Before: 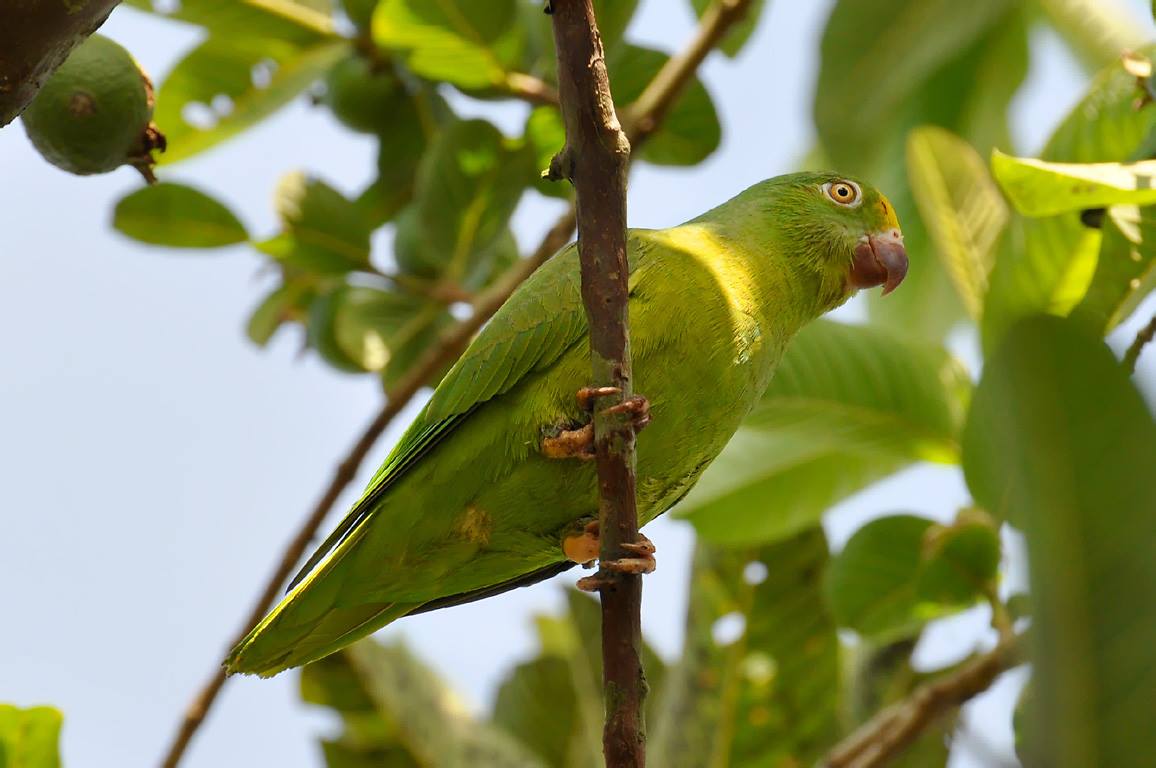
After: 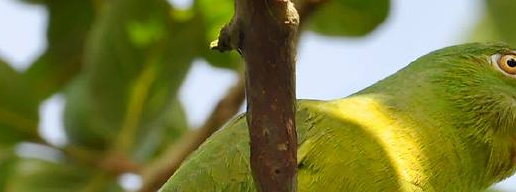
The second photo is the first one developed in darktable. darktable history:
white balance: emerald 1
crop: left 28.64%, top 16.832%, right 26.637%, bottom 58.055%
